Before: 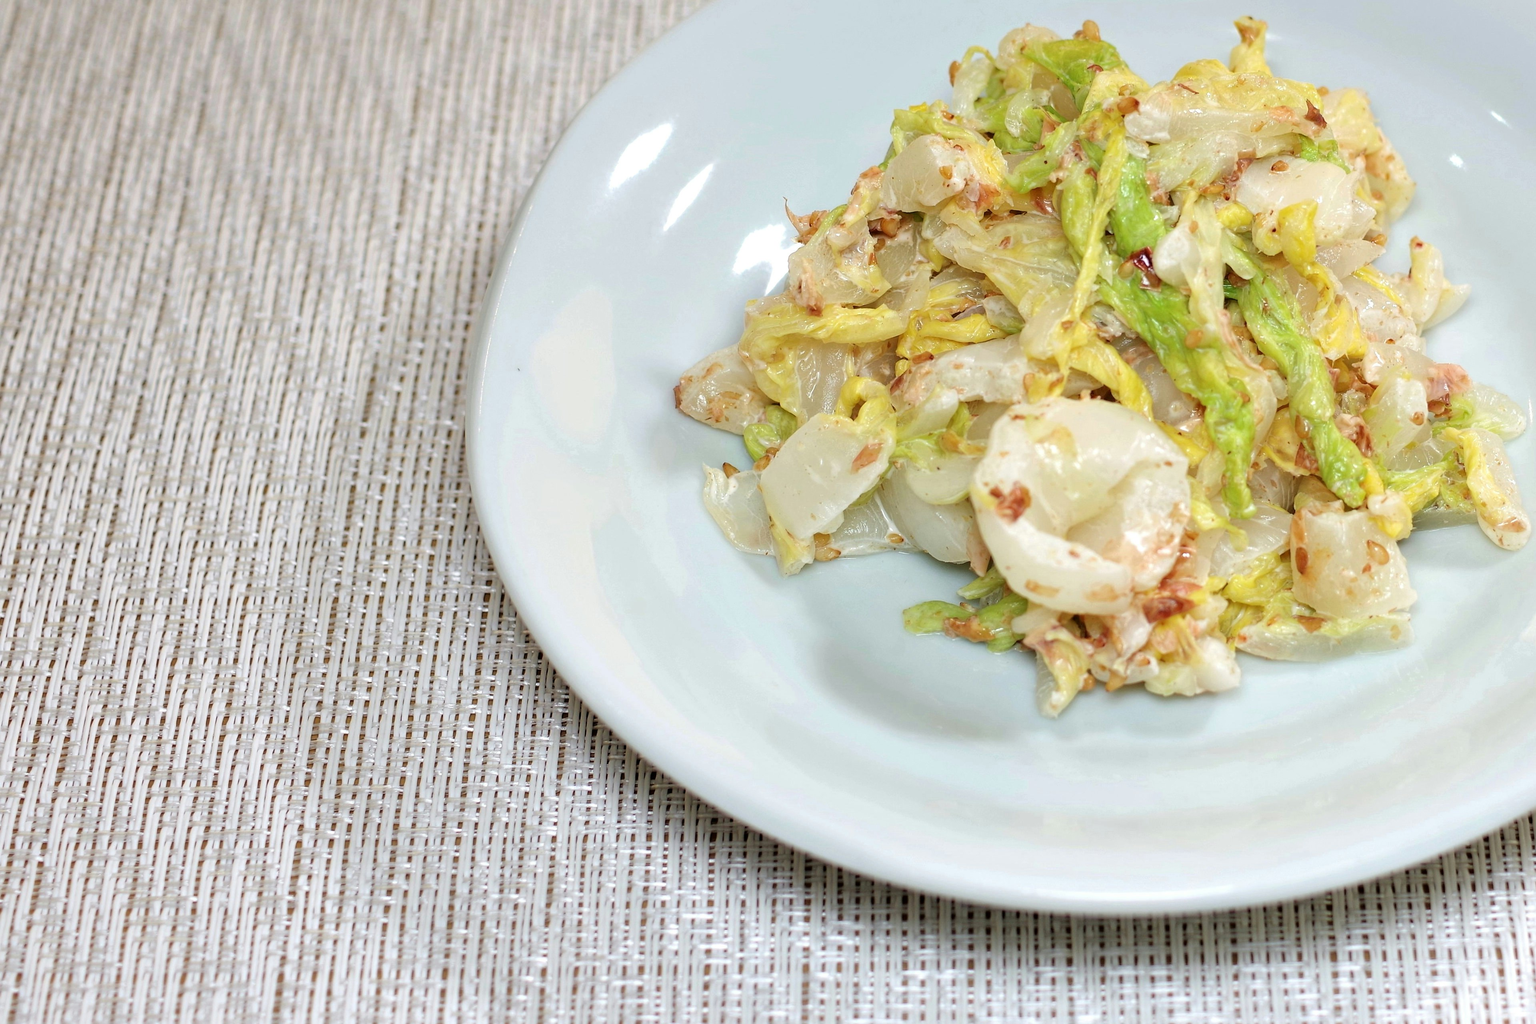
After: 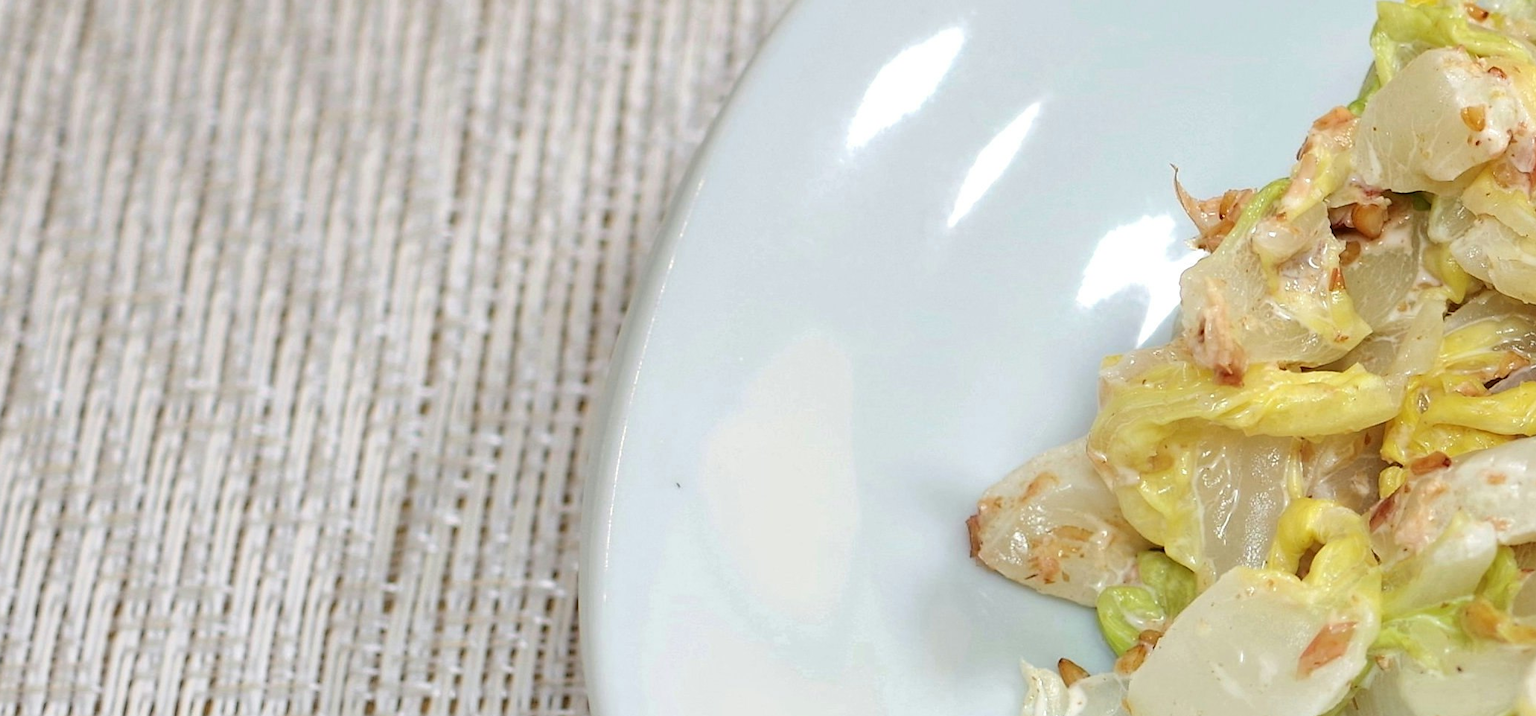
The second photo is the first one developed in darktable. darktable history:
crop: left 10.055%, top 10.629%, right 36.203%, bottom 51.753%
